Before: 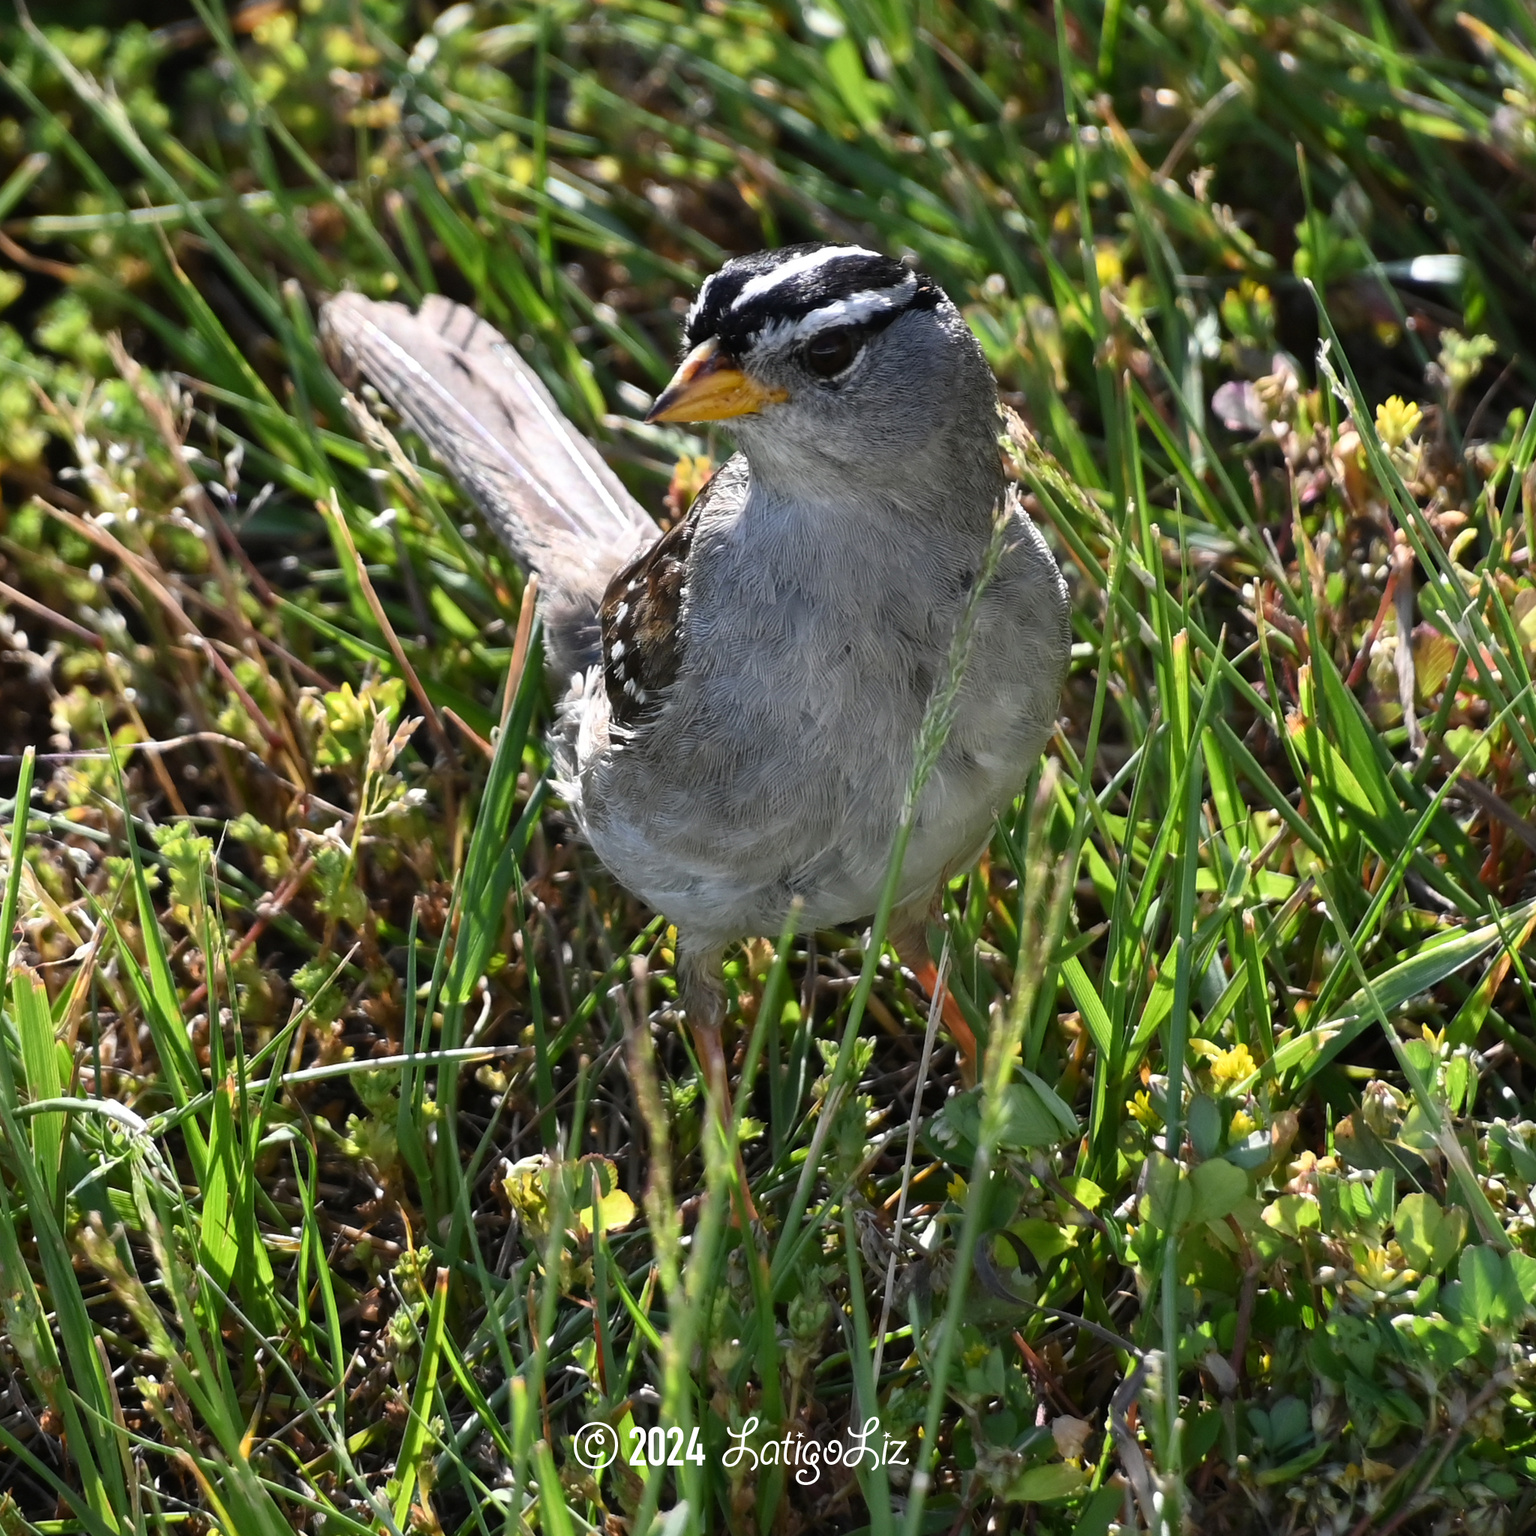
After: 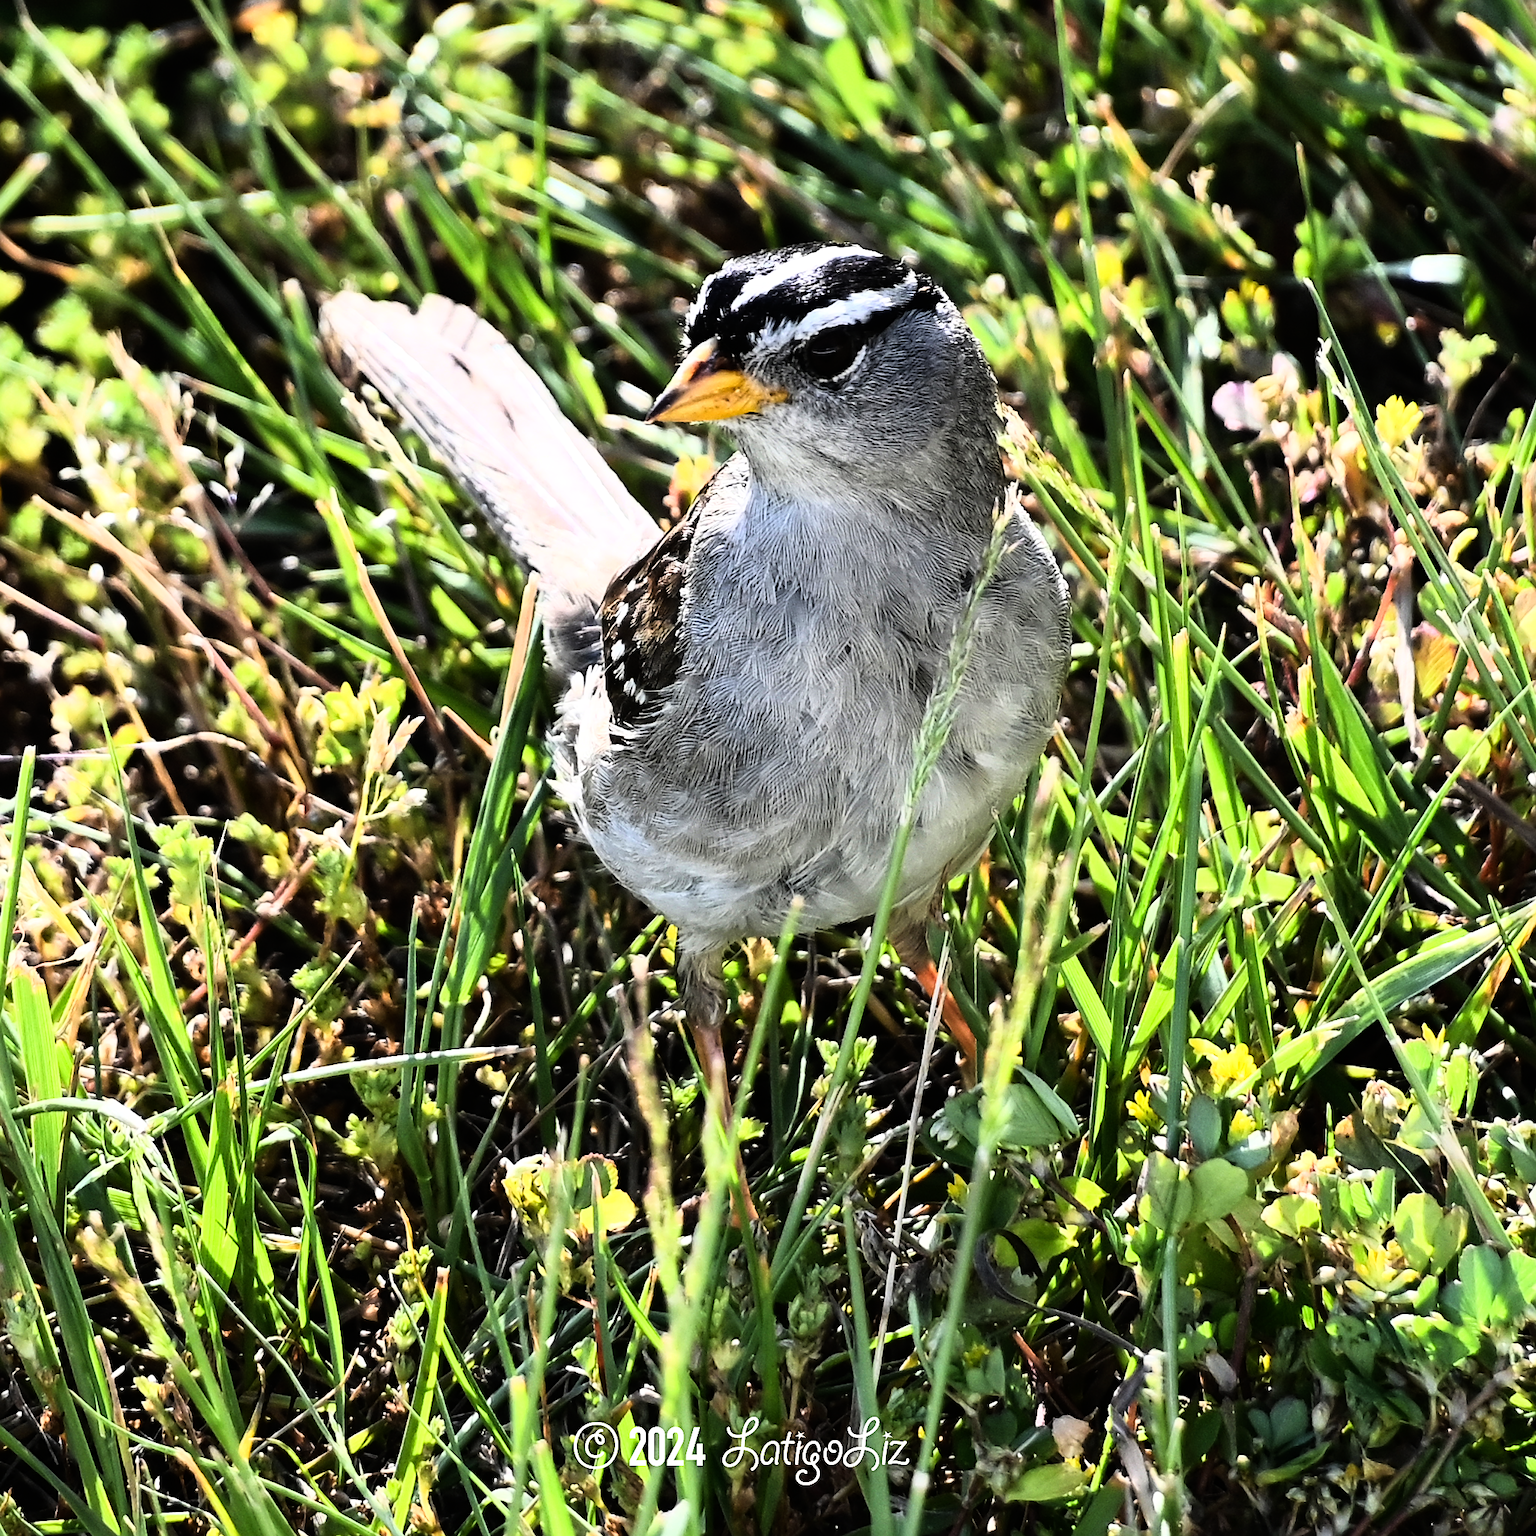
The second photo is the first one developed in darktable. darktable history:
rgb curve: curves: ch0 [(0, 0) (0.21, 0.15) (0.24, 0.21) (0.5, 0.75) (0.75, 0.96) (0.89, 0.99) (1, 1)]; ch1 [(0, 0.02) (0.21, 0.13) (0.25, 0.2) (0.5, 0.67) (0.75, 0.9) (0.89, 0.97) (1, 1)]; ch2 [(0, 0.02) (0.21, 0.13) (0.25, 0.2) (0.5, 0.67) (0.75, 0.9) (0.89, 0.97) (1, 1)], compensate middle gray true
sharpen: on, module defaults
